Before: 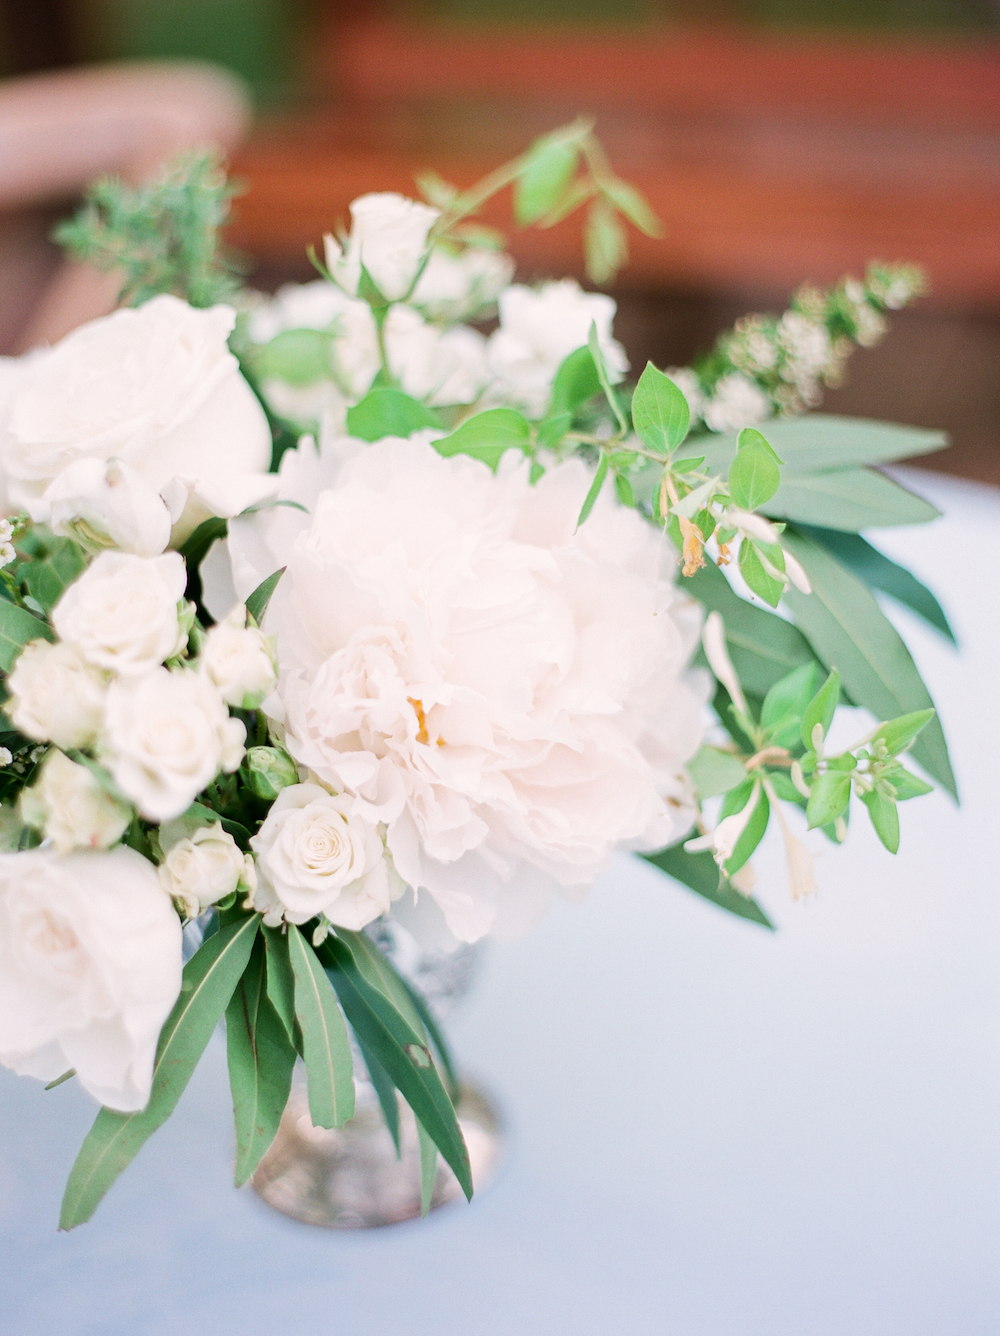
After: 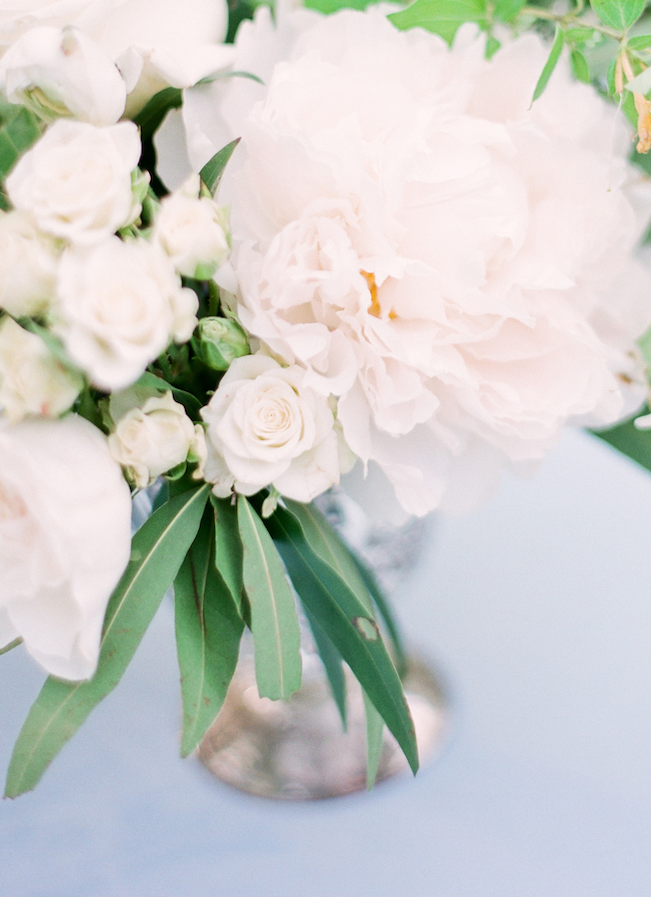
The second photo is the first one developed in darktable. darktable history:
crop and rotate: angle -0.799°, left 3.869%, top 31.552%, right 29.755%
